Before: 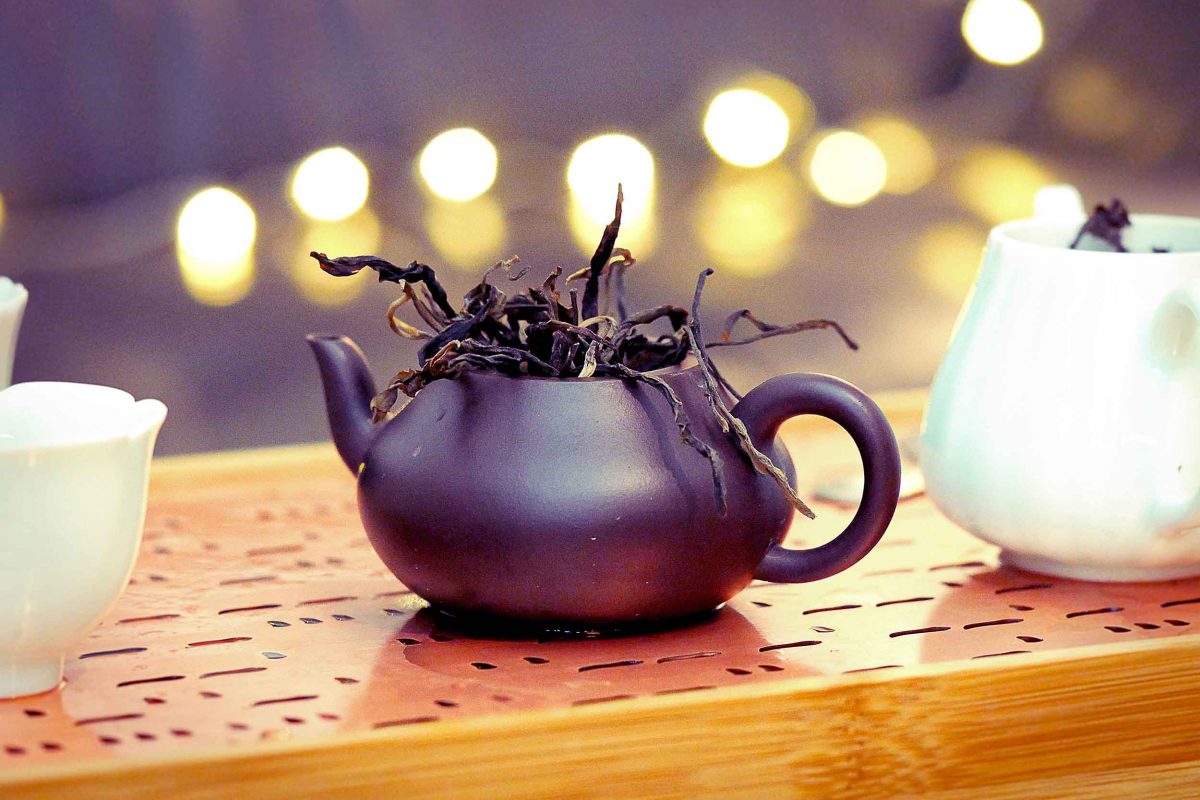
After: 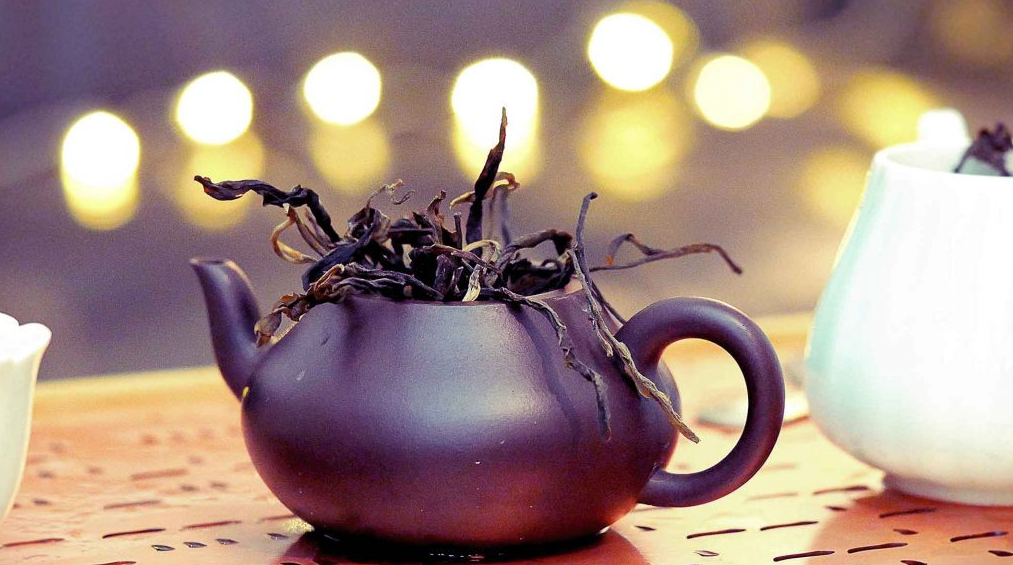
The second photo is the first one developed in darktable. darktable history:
crop and rotate: left 9.683%, top 9.573%, right 5.881%, bottom 19.767%
shadows and highlights: shadows 25.63, highlights -24.7
